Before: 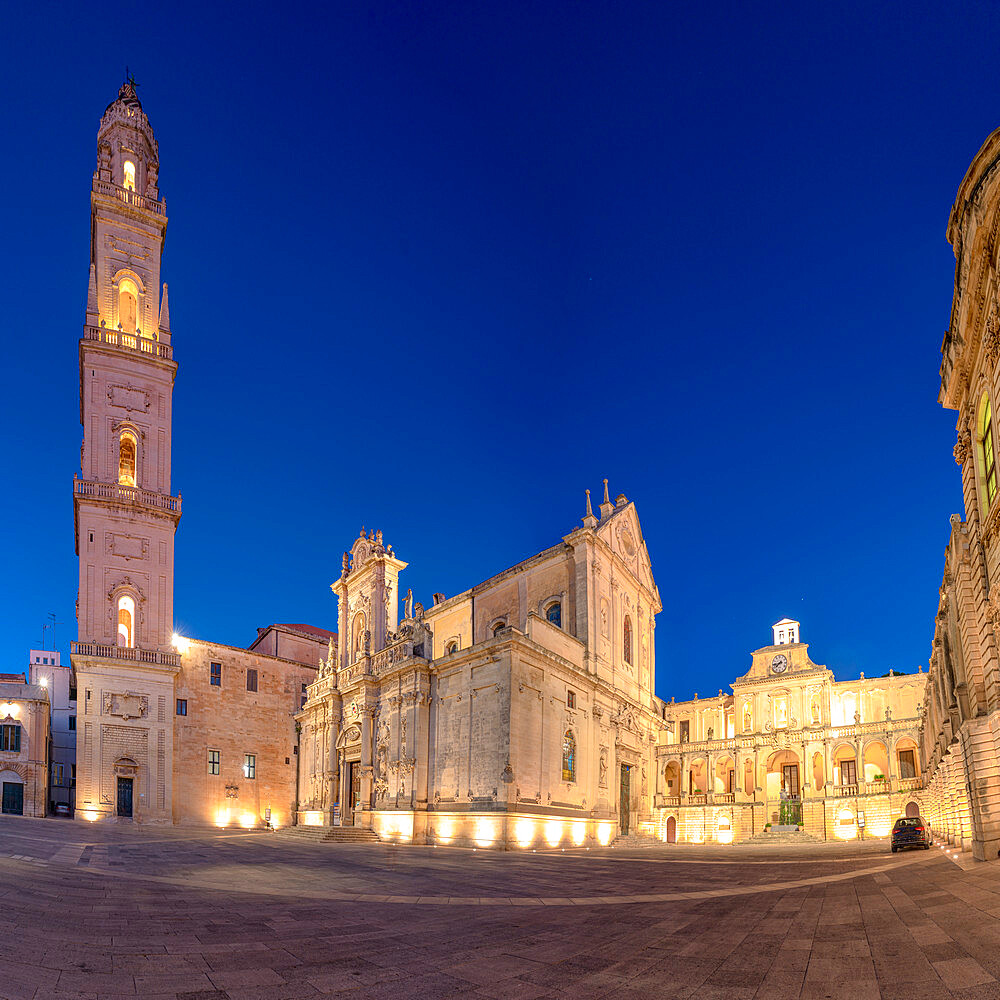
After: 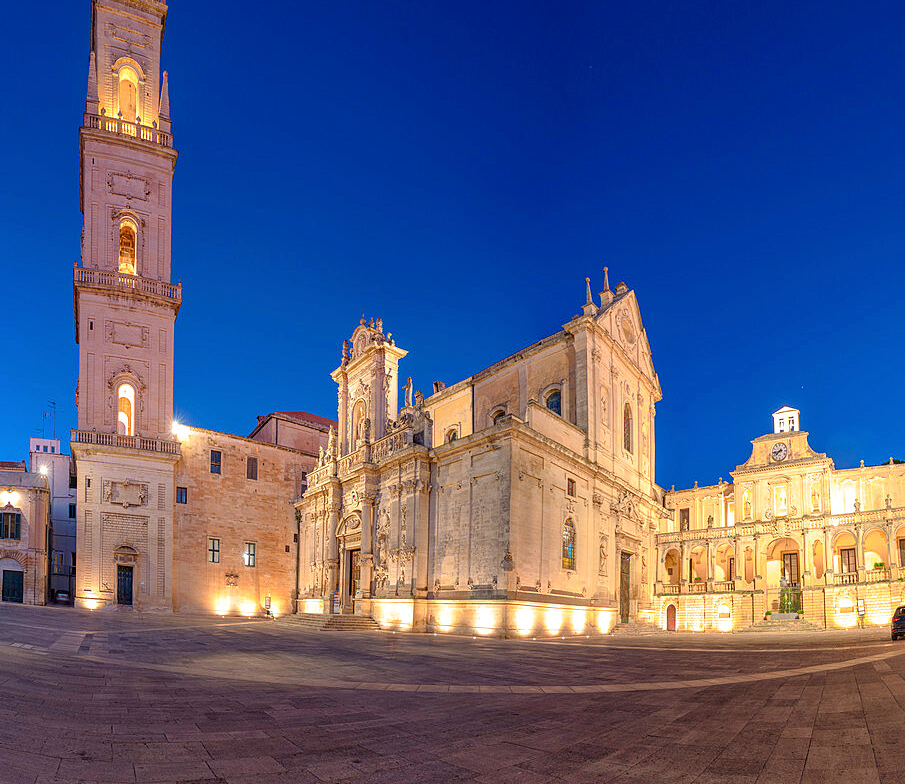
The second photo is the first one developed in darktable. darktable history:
crop: top 21.226%, right 9.452%, bottom 0.286%
base curve: curves: ch0 [(0, 0) (0.283, 0.295) (1, 1)], preserve colors none
